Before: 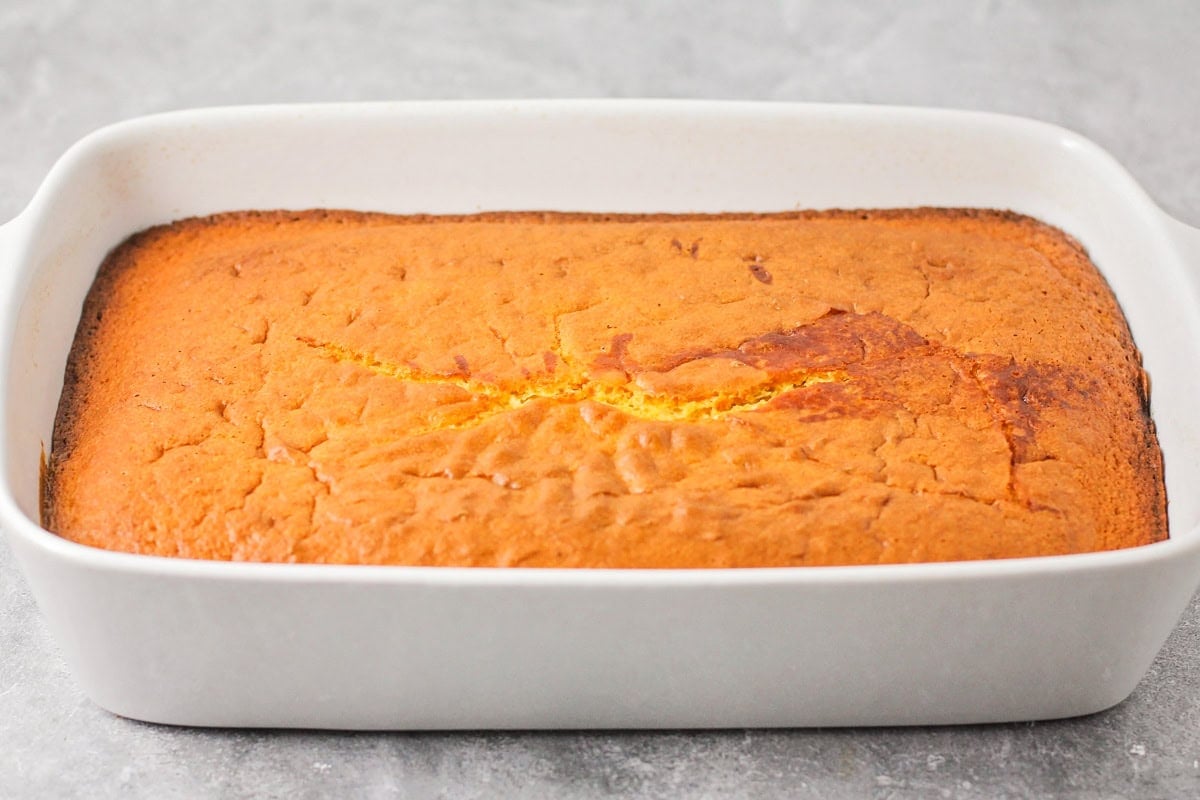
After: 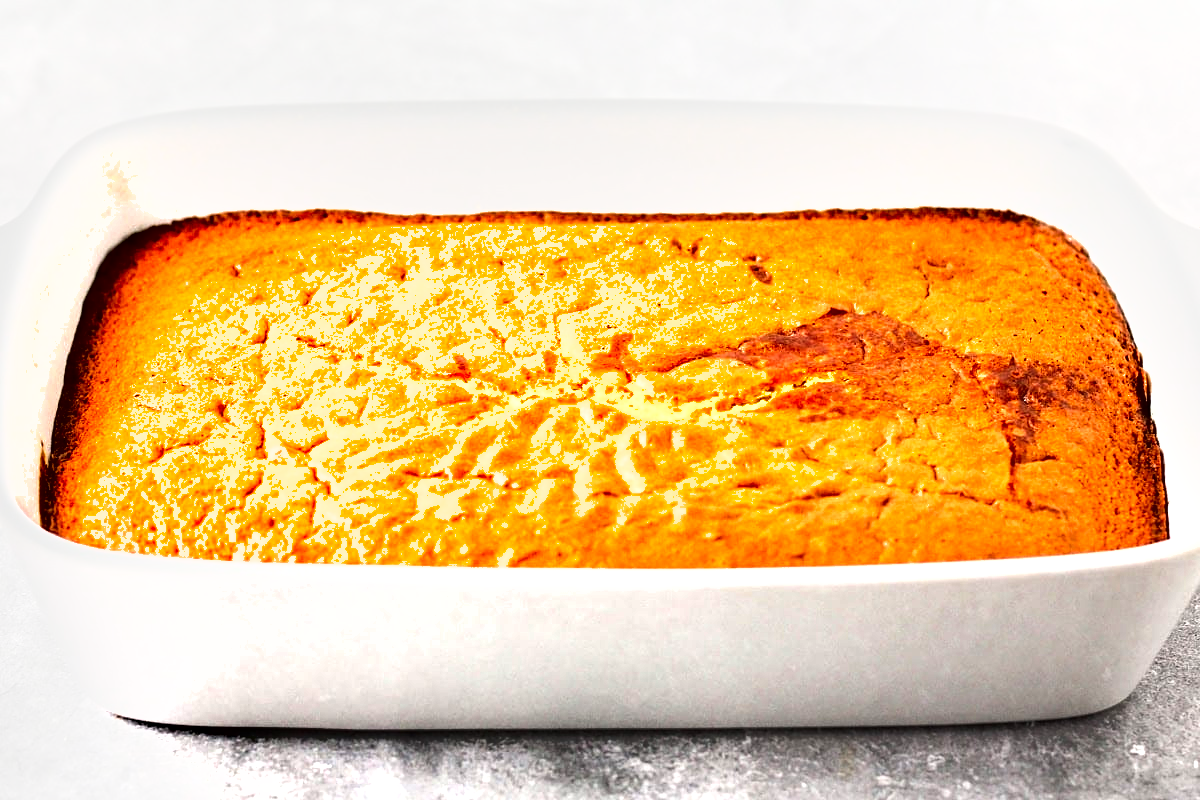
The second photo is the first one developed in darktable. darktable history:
tone equalizer: -8 EV -1.07 EV, -7 EV -0.974 EV, -6 EV -0.828 EV, -5 EV -0.605 EV, -3 EV 0.594 EV, -2 EV 0.889 EV, -1 EV 0.997 EV, +0 EV 1.08 EV, mask exposure compensation -0.513 EV
shadows and highlights: shadows 52.6, soften with gaussian
